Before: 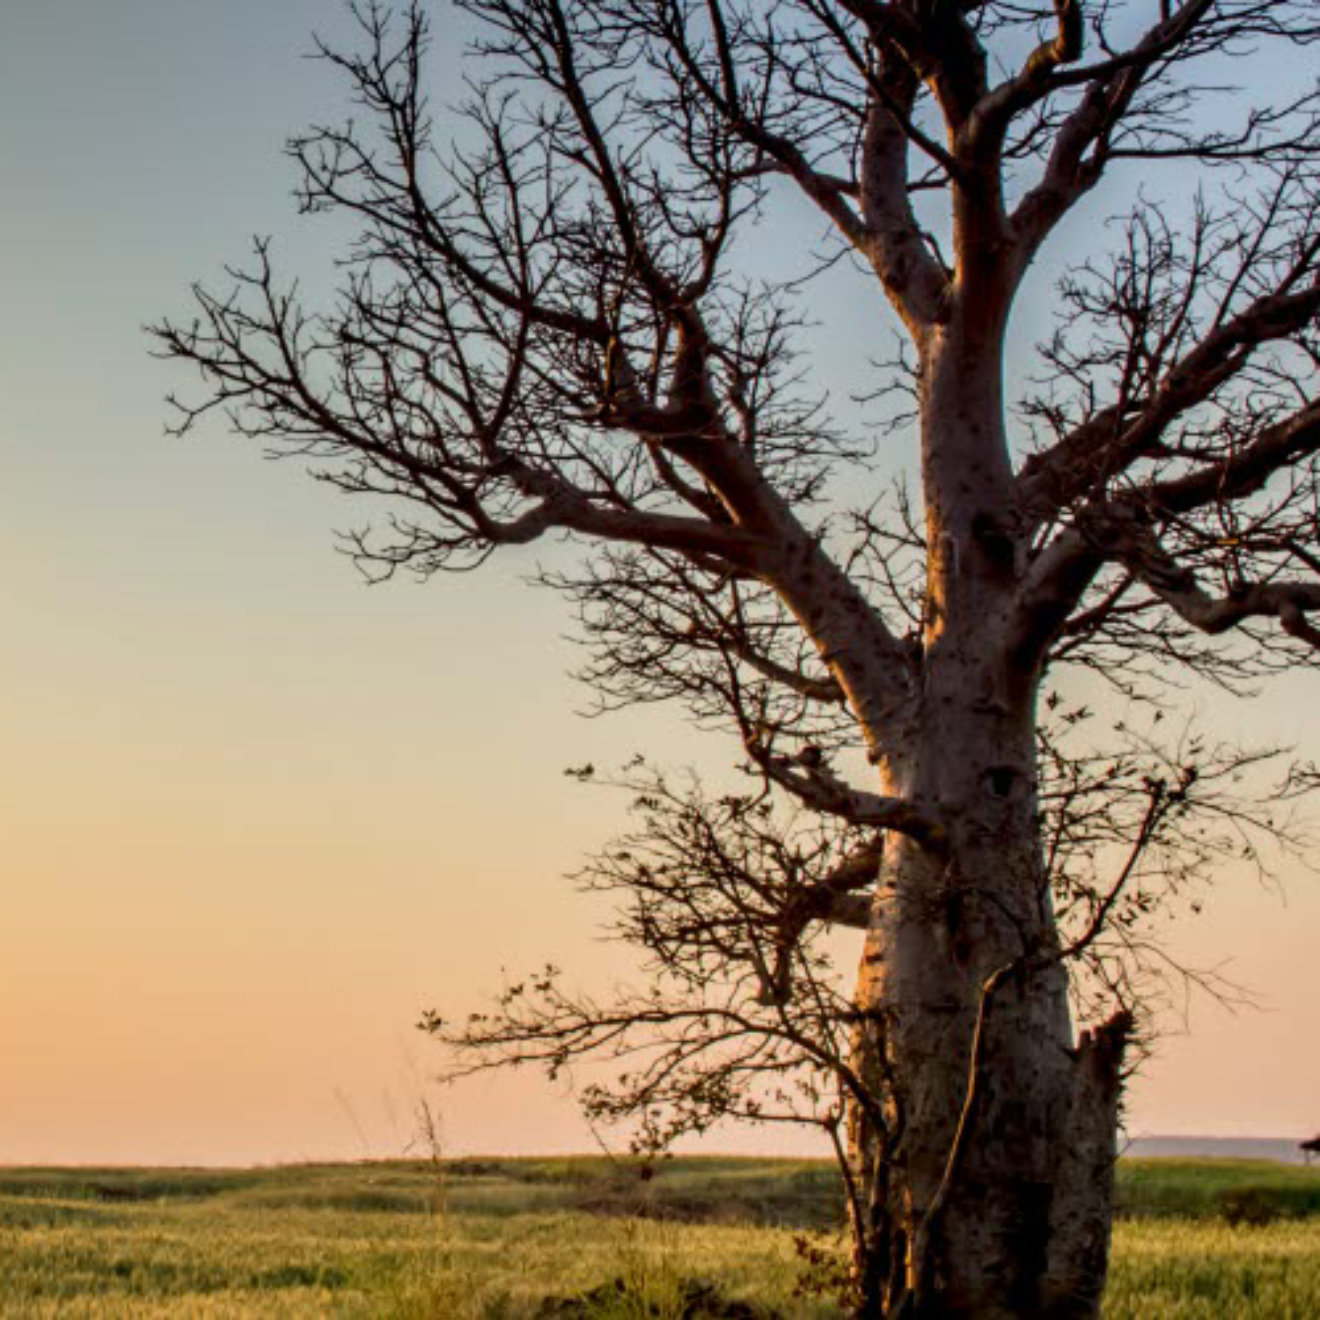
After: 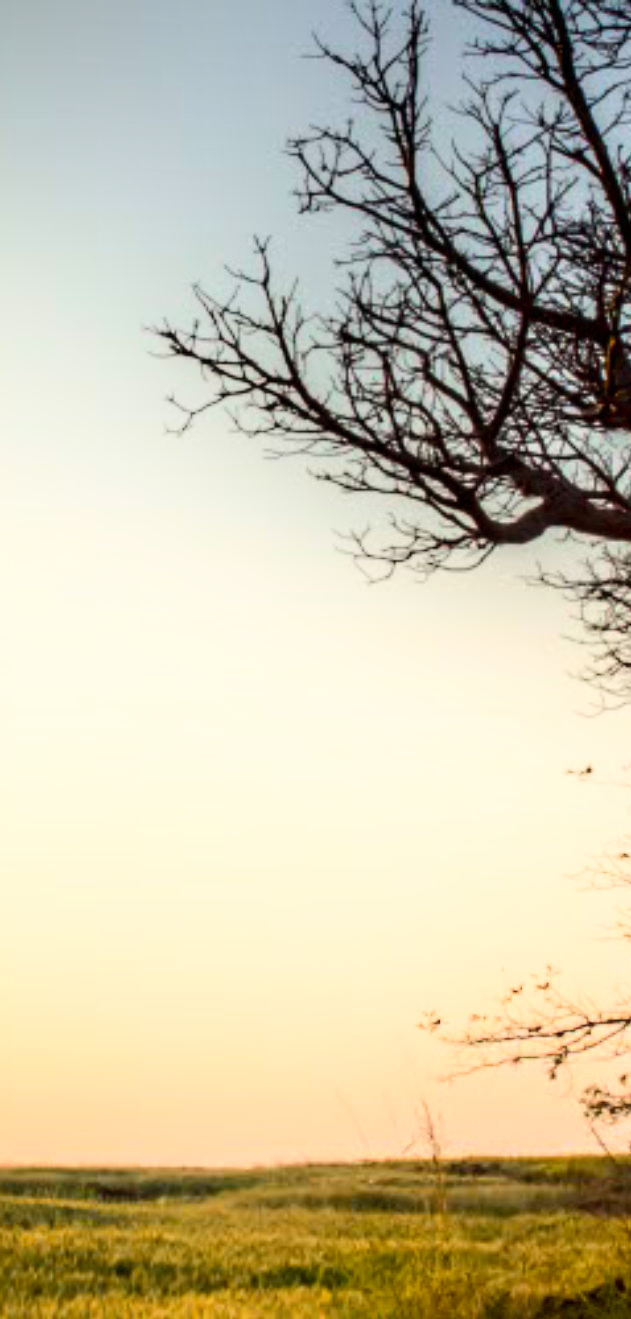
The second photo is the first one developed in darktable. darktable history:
shadows and highlights: shadows -89.8, highlights 91.85, soften with gaussian
crop and rotate: left 0.005%, top 0%, right 52.155%
tone equalizer: -8 EV -0.437 EV, -7 EV -0.429 EV, -6 EV -0.308 EV, -5 EV -0.205 EV, -3 EV 0.25 EV, -2 EV 0.353 EV, -1 EV 0.41 EV, +0 EV 0.419 EV, edges refinement/feathering 500, mask exposure compensation -1.57 EV, preserve details no
color balance rgb: perceptual saturation grading › global saturation 19.736%
